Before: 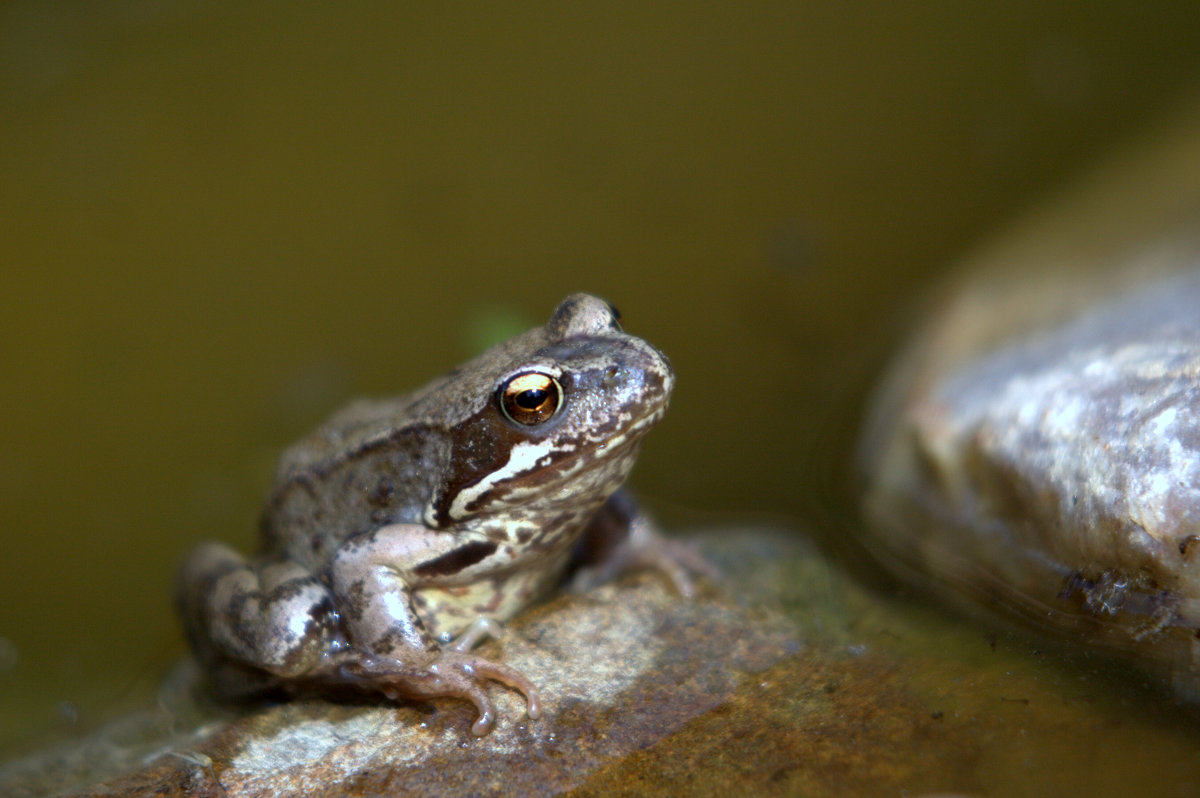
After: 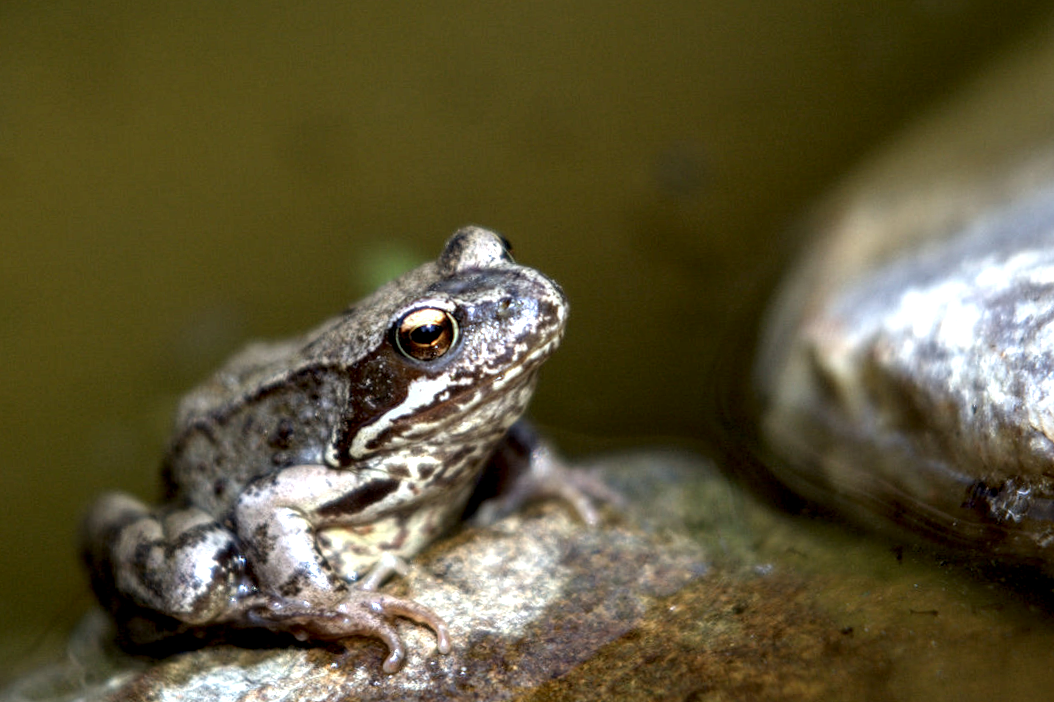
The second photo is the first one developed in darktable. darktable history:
crop and rotate: angle 2.75°, left 5.884%, top 5.693%
local contrast: highlights 20%, detail 195%
